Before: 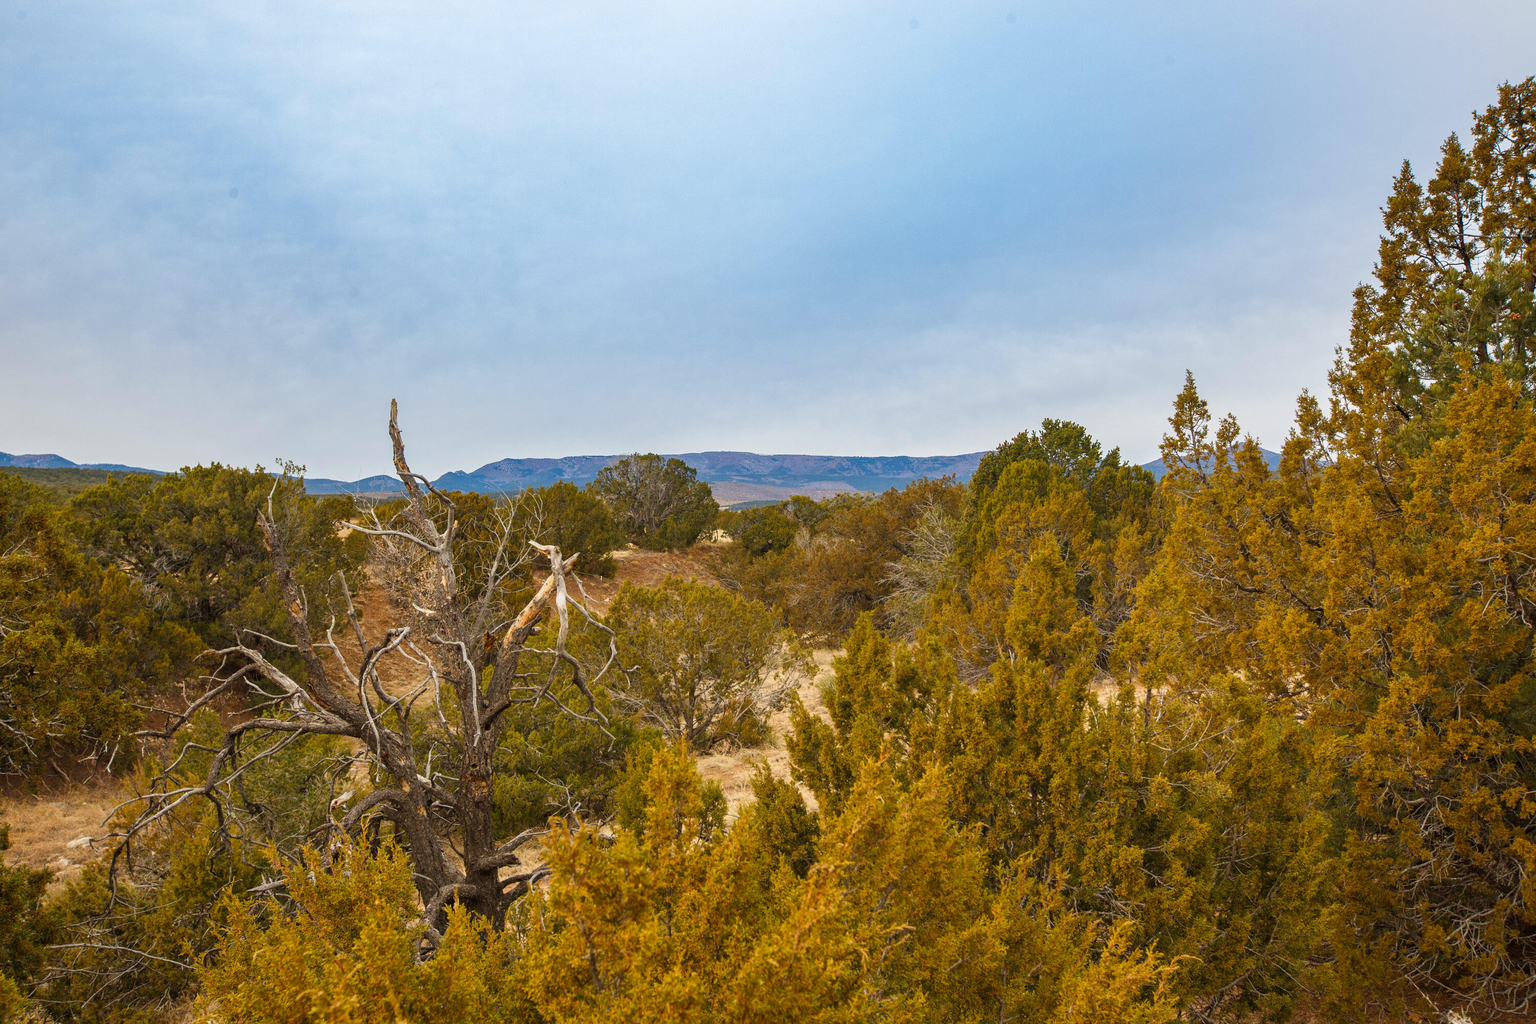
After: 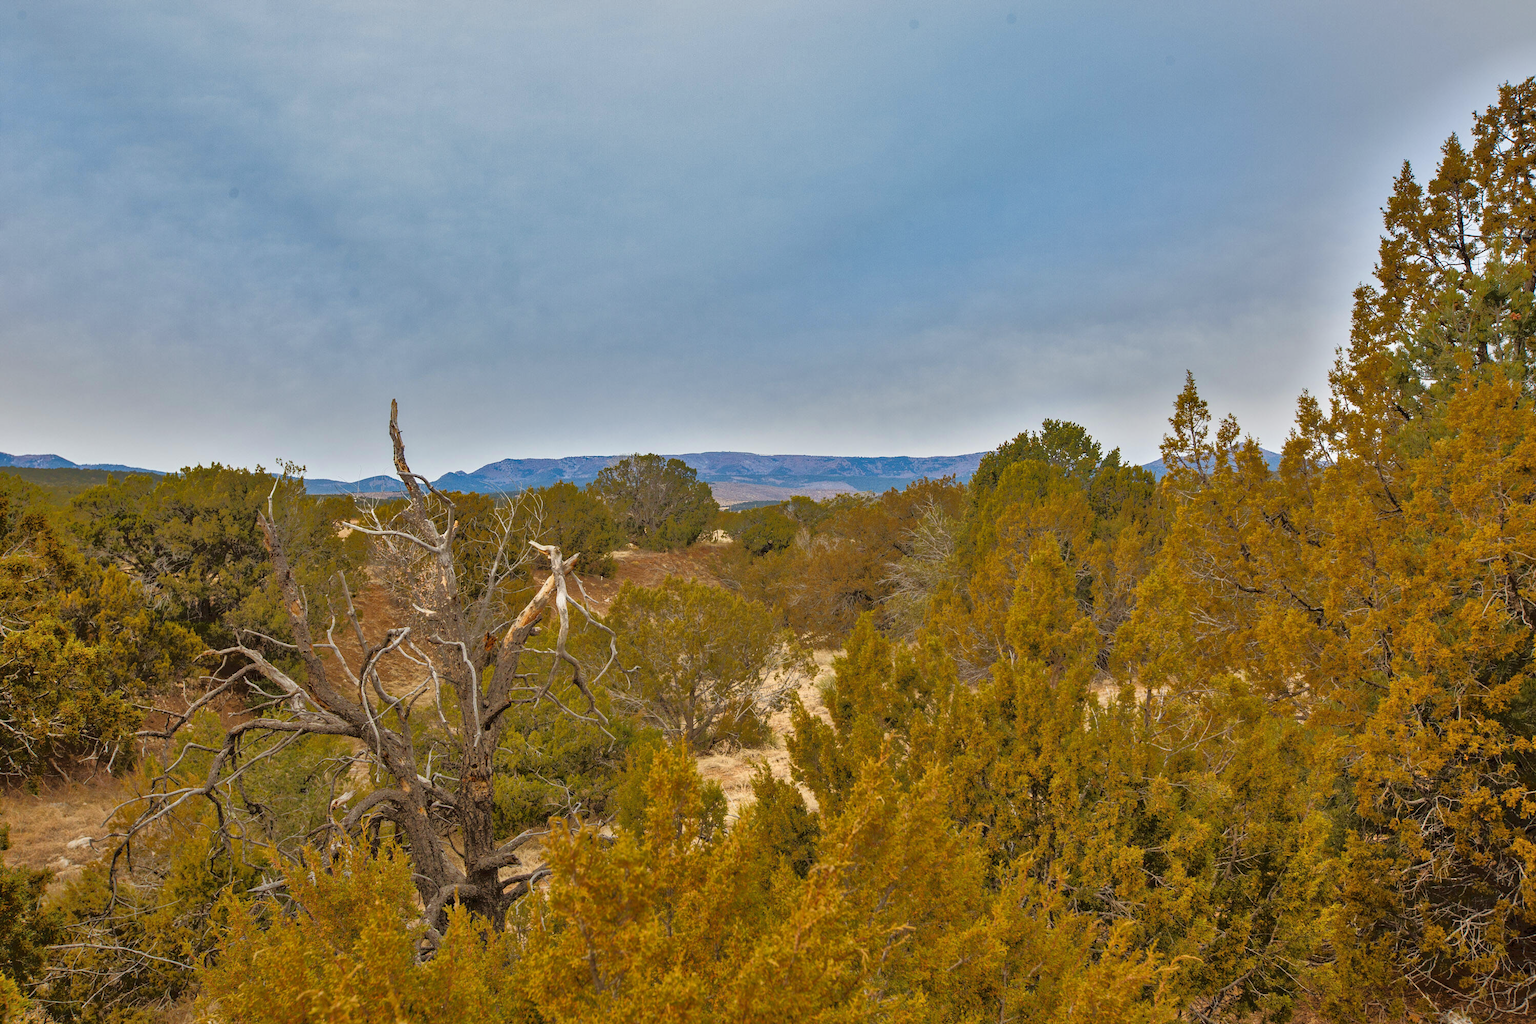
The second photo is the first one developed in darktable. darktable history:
tone equalizer: -7 EV -0.664 EV, -6 EV 1.01 EV, -5 EV -0.457 EV, -4 EV 0.449 EV, -3 EV 0.444 EV, -2 EV 0.162 EV, -1 EV -0.164 EV, +0 EV -0.391 EV
shadows and highlights: shadows 22.48, highlights -49.3, soften with gaussian
